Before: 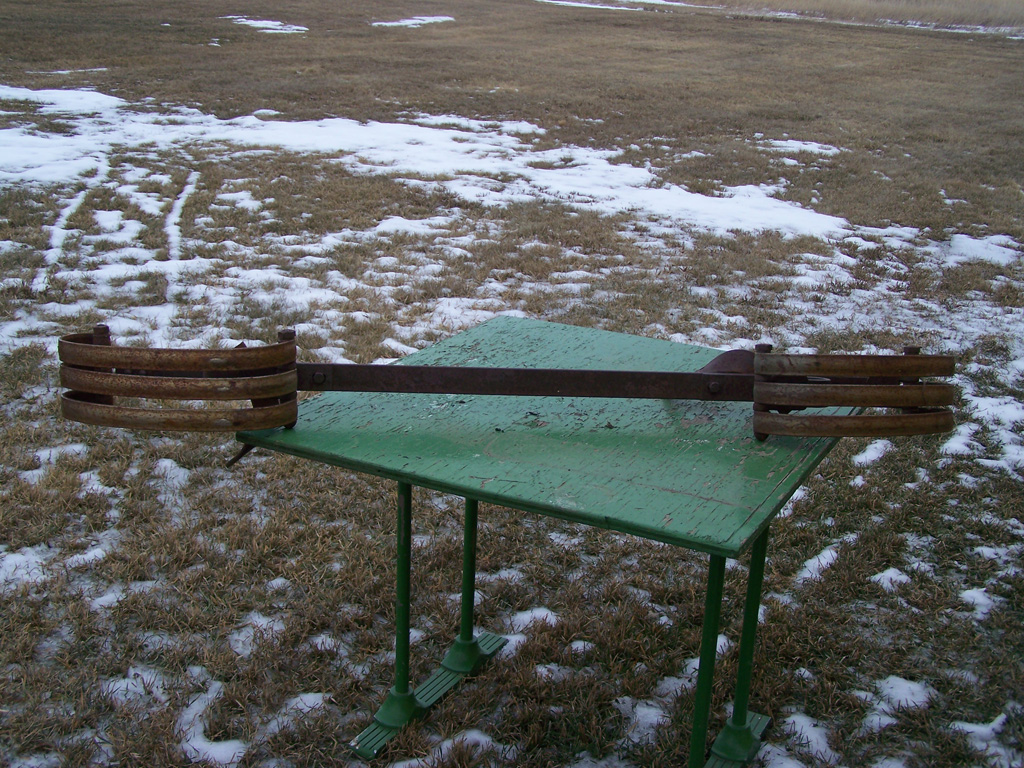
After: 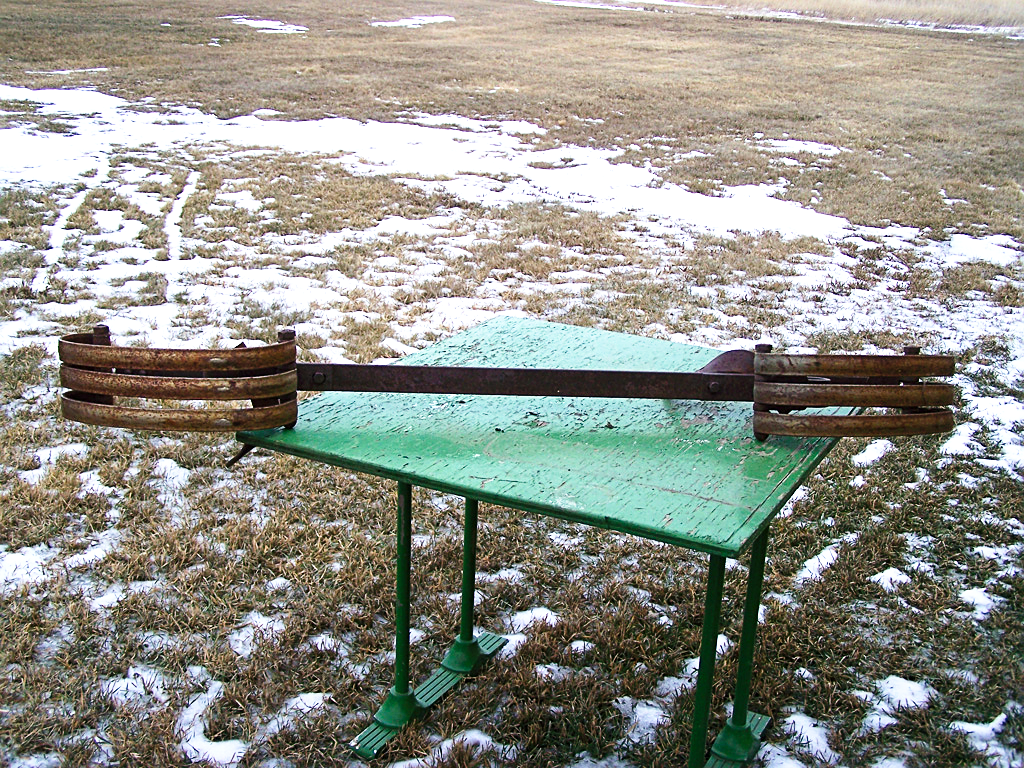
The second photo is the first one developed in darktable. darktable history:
tone curve: curves: ch0 [(0, 0) (0.074, 0.04) (0.157, 0.1) (0.472, 0.515) (0.635, 0.731) (0.768, 0.878) (0.899, 0.969) (1, 1)]; ch1 [(0, 0) (0.08, 0.08) (0.3, 0.3) (0.5, 0.5) (0.539, 0.558) (0.586, 0.658) (0.69, 0.787) (0.92, 0.92) (1, 1)]; ch2 [(0, 0) (0.08, 0.08) (0.3, 0.3) (0.5, 0.5) (0.543, 0.597) (0.597, 0.679) (0.92, 0.92) (1, 1)], preserve colors none
sharpen: on, module defaults
exposure: exposure 1.14 EV, compensate highlight preservation false
